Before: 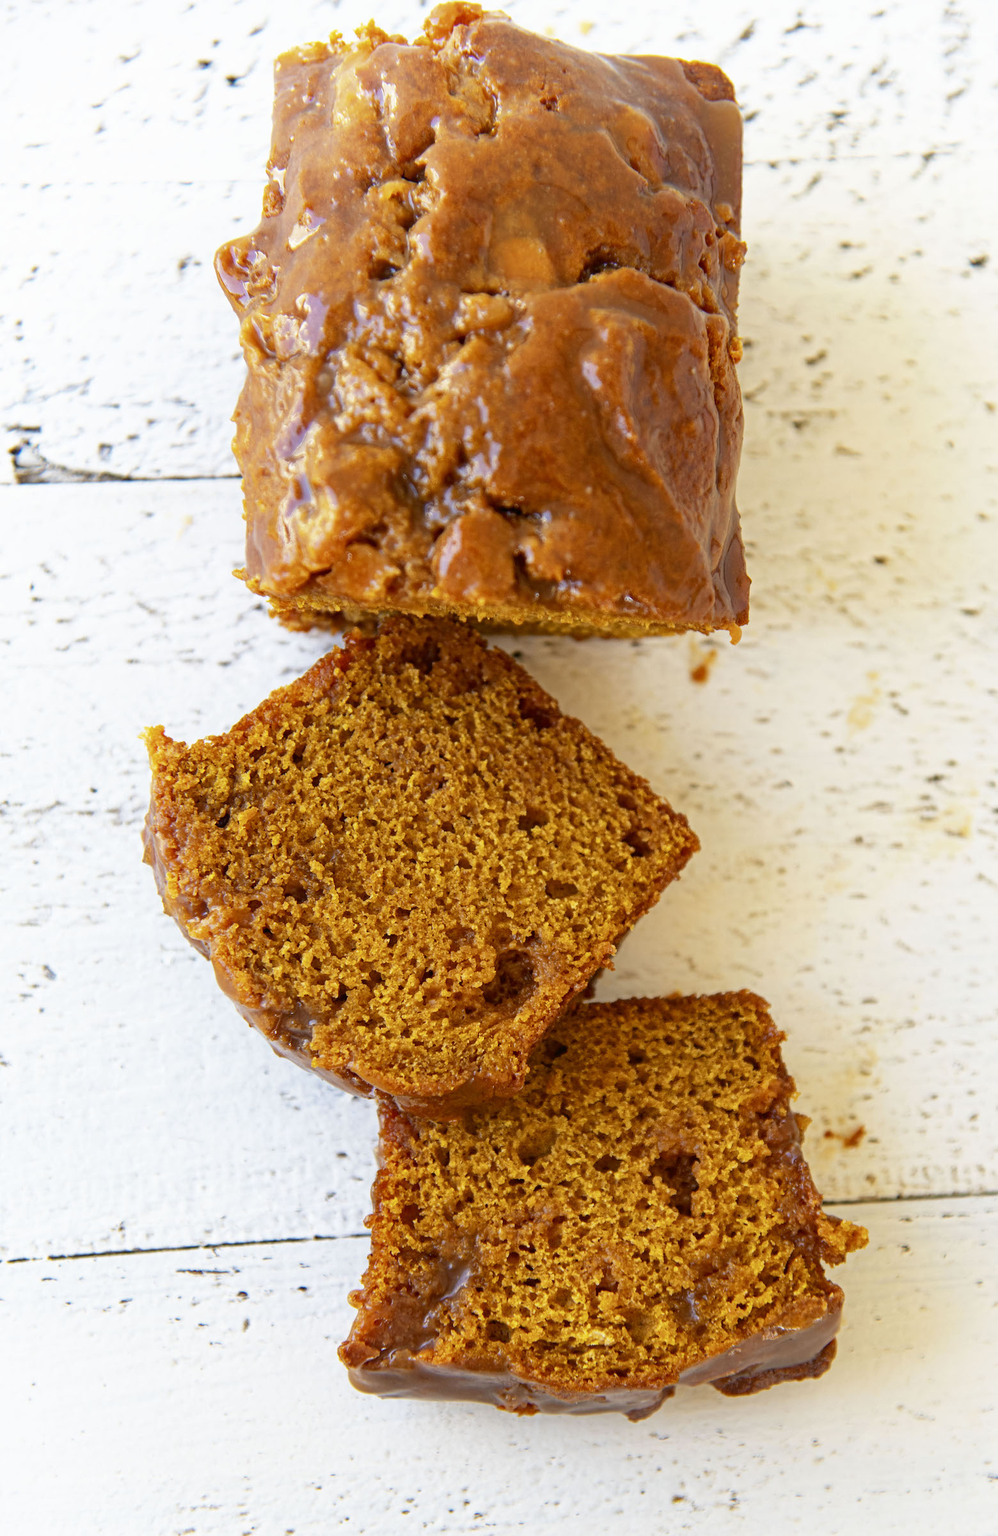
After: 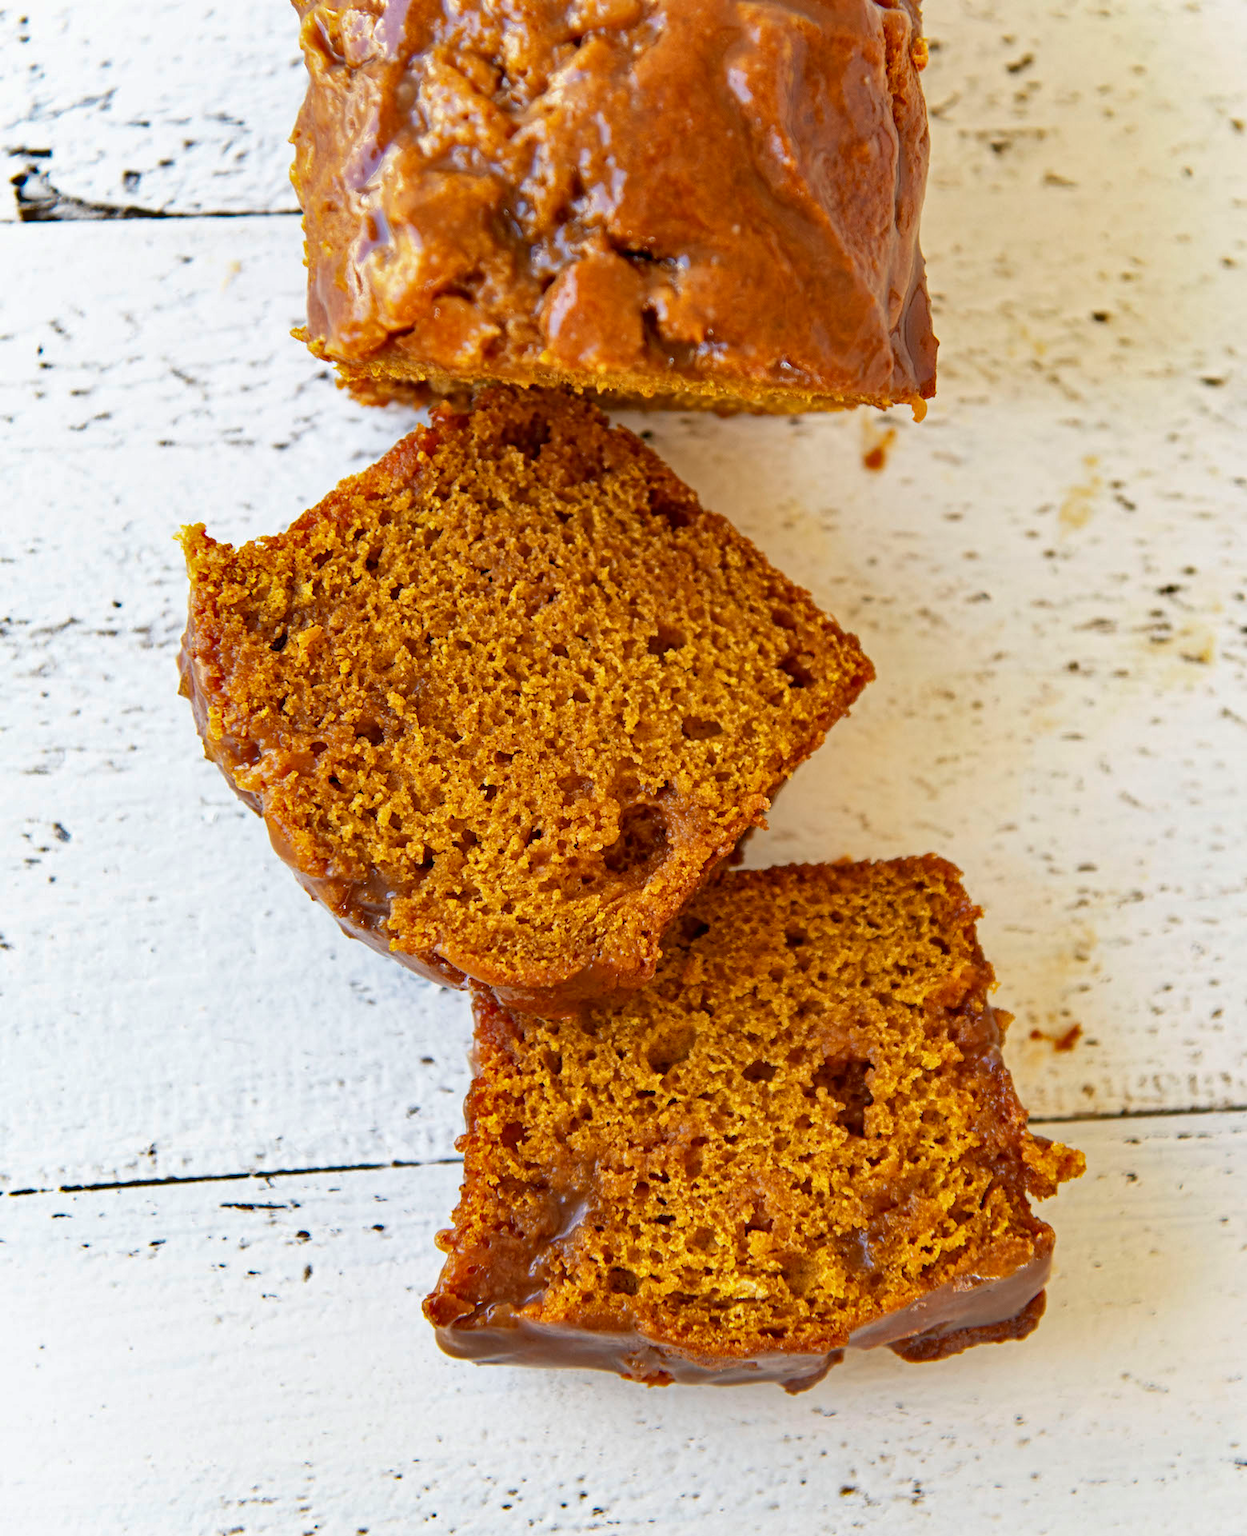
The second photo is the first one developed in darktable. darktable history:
shadows and highlights: shadows 60, soften with gaussian
crop and rotate: top 19.998%
